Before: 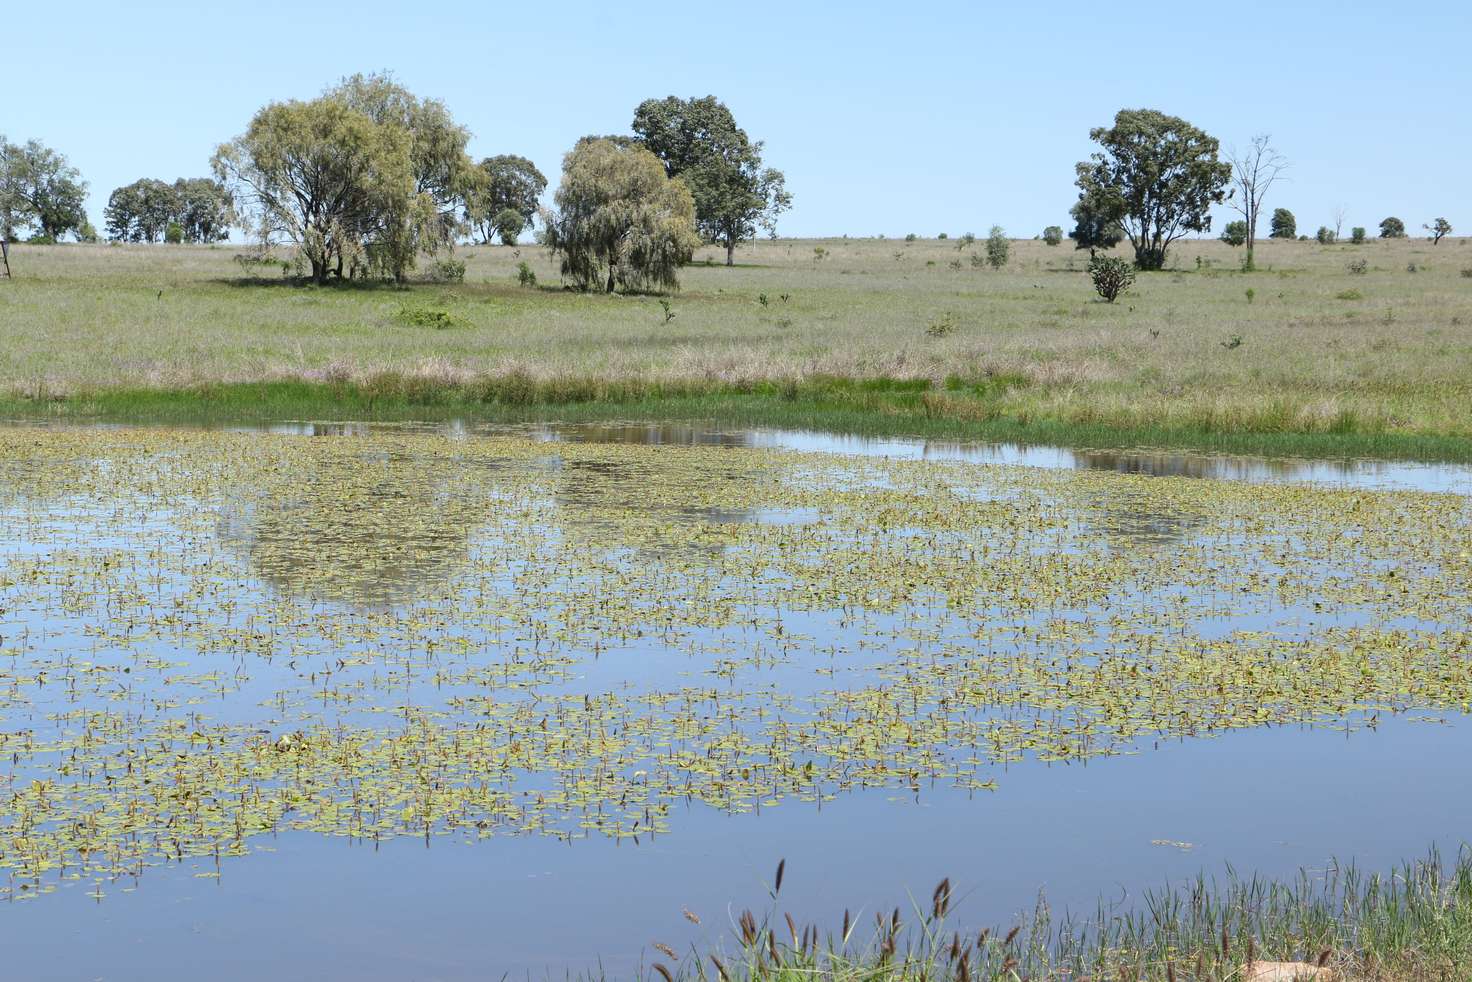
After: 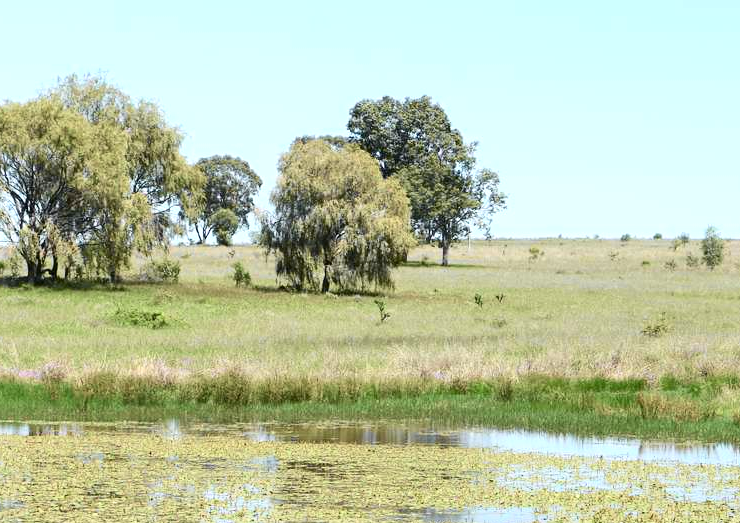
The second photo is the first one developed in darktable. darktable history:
crop: left 19.422%, right 30.242%, bottom 46.735%
tone curve: curves: ch0 [(0, 0) (0.058, 0.027) (0.214, 0.183) (0.304, 0.288) (0.522, 0.549) (0.658, 0.7) (0.741, 0.775) (0.844, 0.866) (0.986, 0.957)]; ch1 [(0, 0) (0.172, 0.123) (0.312, 0.296) (0.437, 0.429) (0.471, 0.469) (0.502, 0.5) (0.513, 0.515) (0.572, 0.603) (0.617, 0.653) (0.68, 0.724) (0.889, 0.924) (1, 1)]; ch2 [(0, 0) (0.411, 0.424) (0.489, 0.49) (0.502, 0.5) (0.517, 0.519) (0.549, 0.578) (0.604, 0.628) (0.693, 0.686) (1, 1)], color space Lab, independent channels, preserve colors none
levels: levels [0, 0.492, 0.984]
exposure: exposure 0.55 EV, compensate exposure bias true, compensate highlight preservation false
